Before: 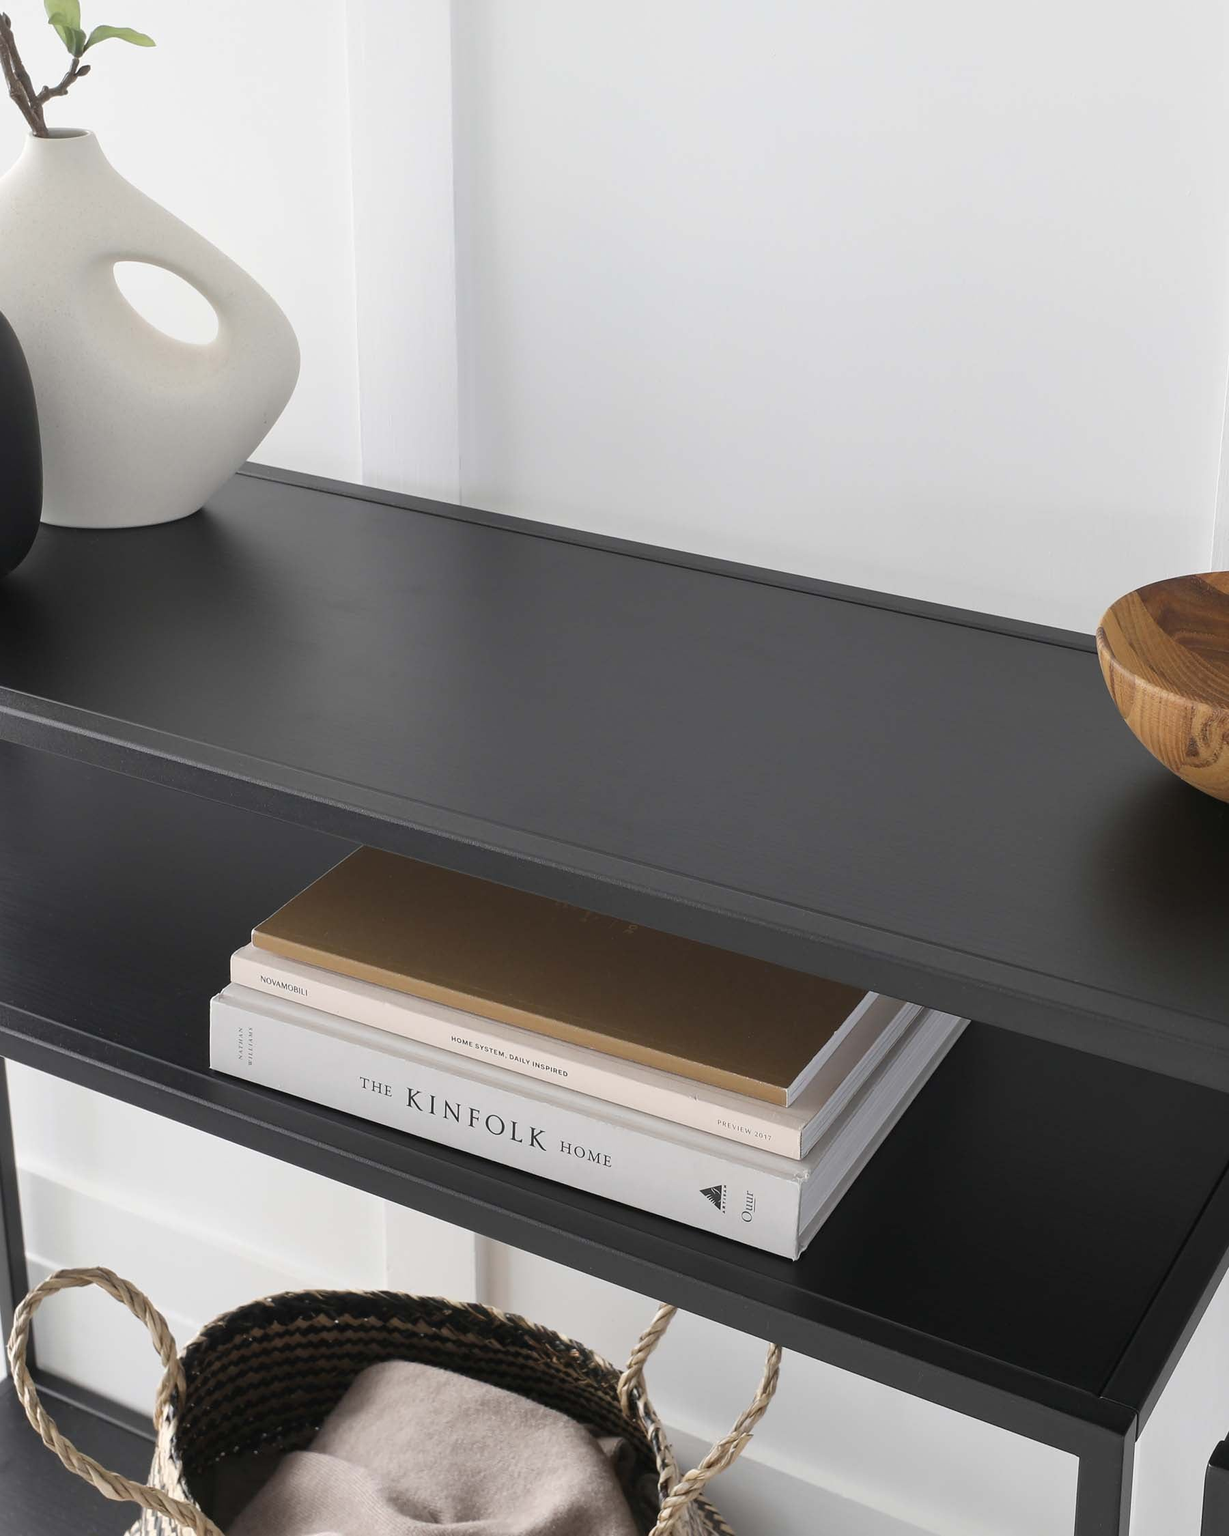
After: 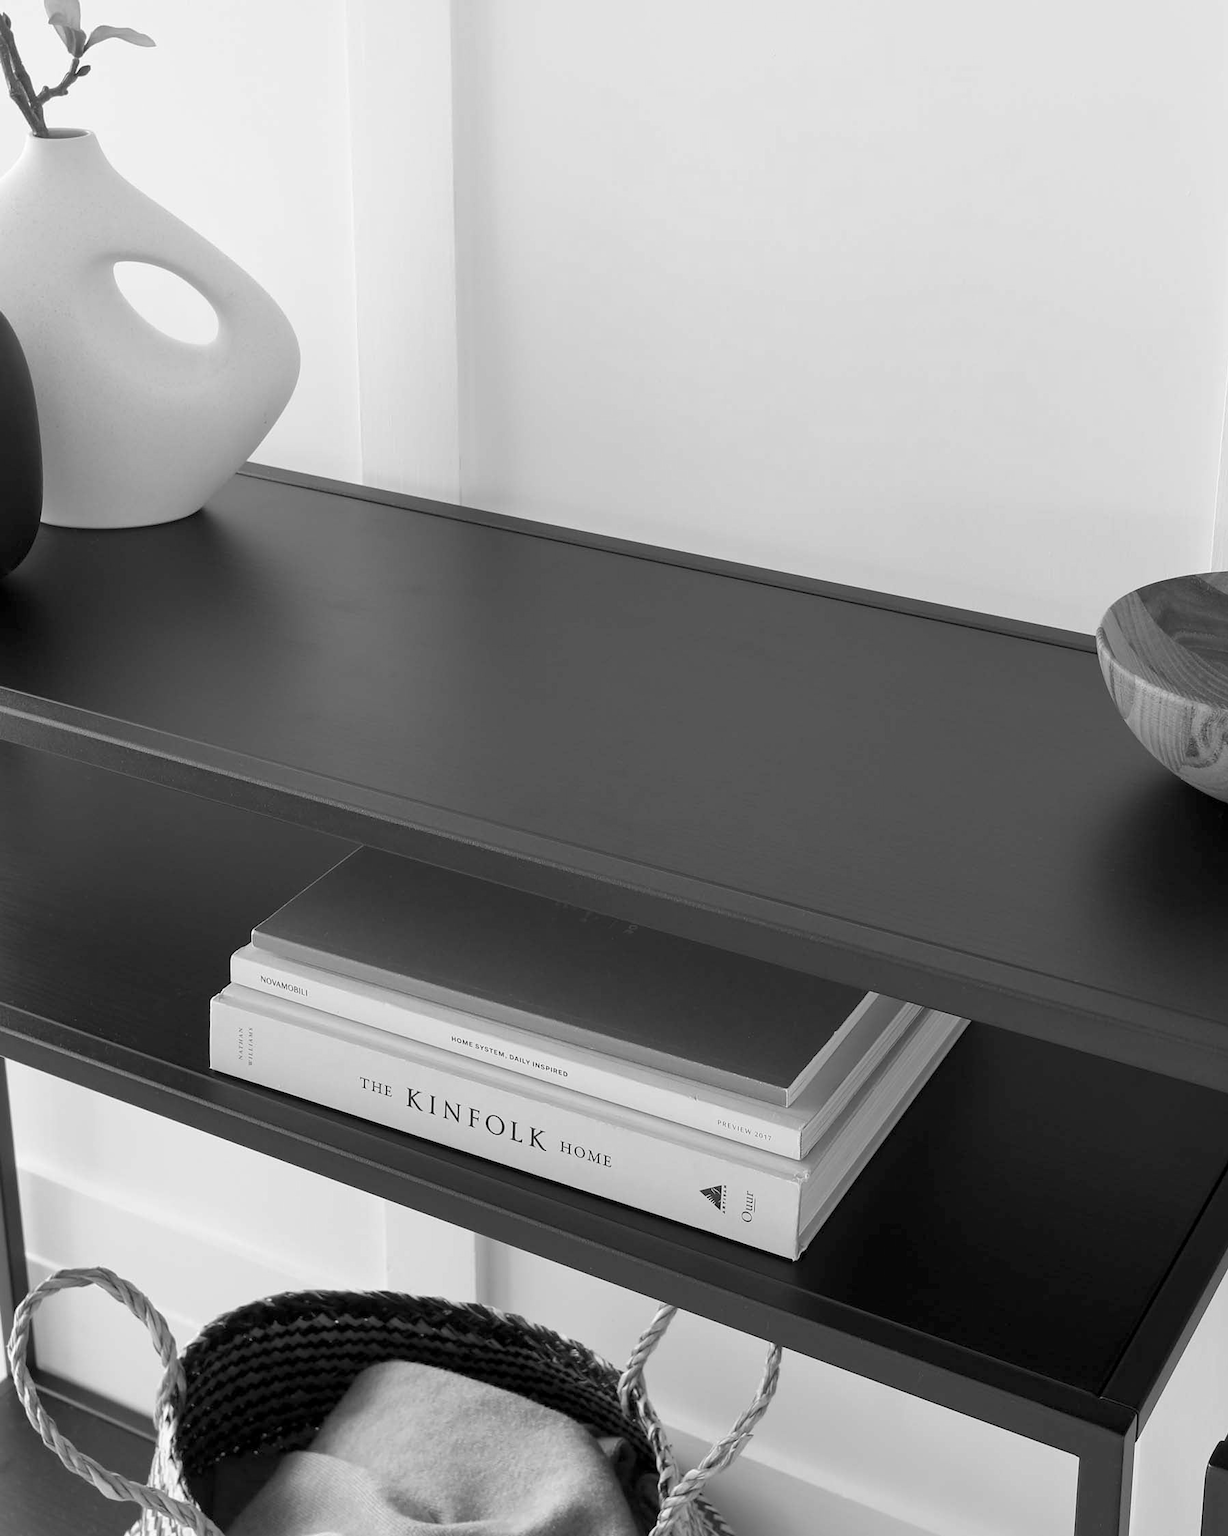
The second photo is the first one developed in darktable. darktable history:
rgb levels: mode RGB, independent channels, levels [[0, 0.474, 1], [0, 0.5, 1], [0, 0.5, 1]]
exposure: black level correction 0.005, exposure 0.001 EV, compensate highlight preservation false
monochrome: a 32, b 64, size 2.3, highlights 1
